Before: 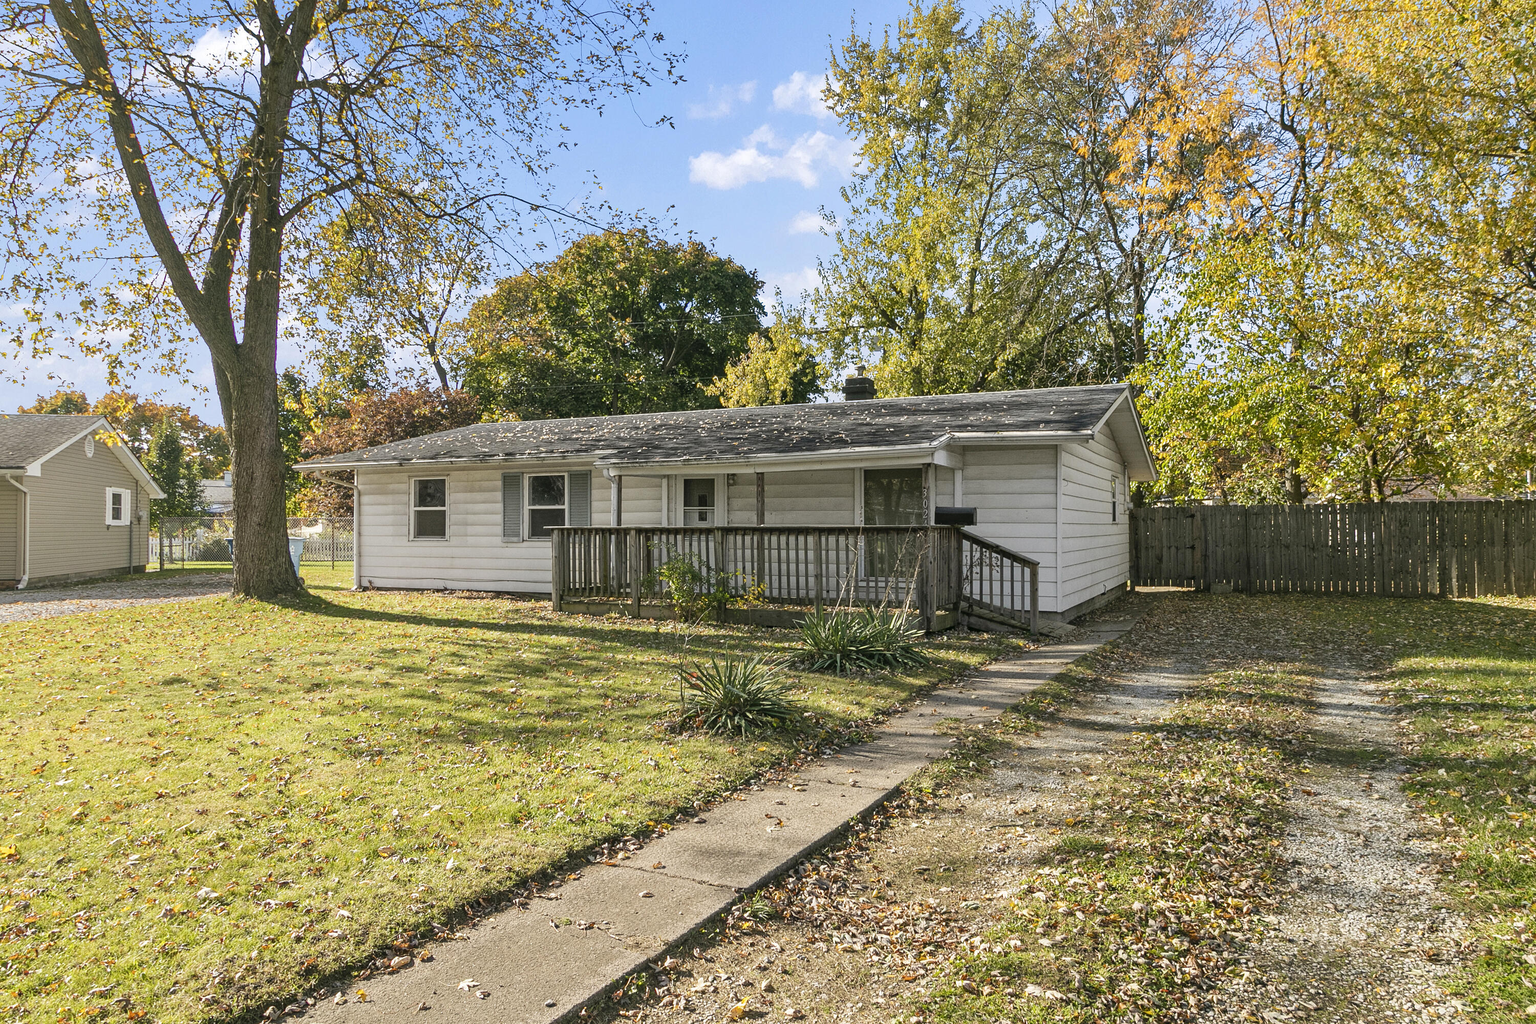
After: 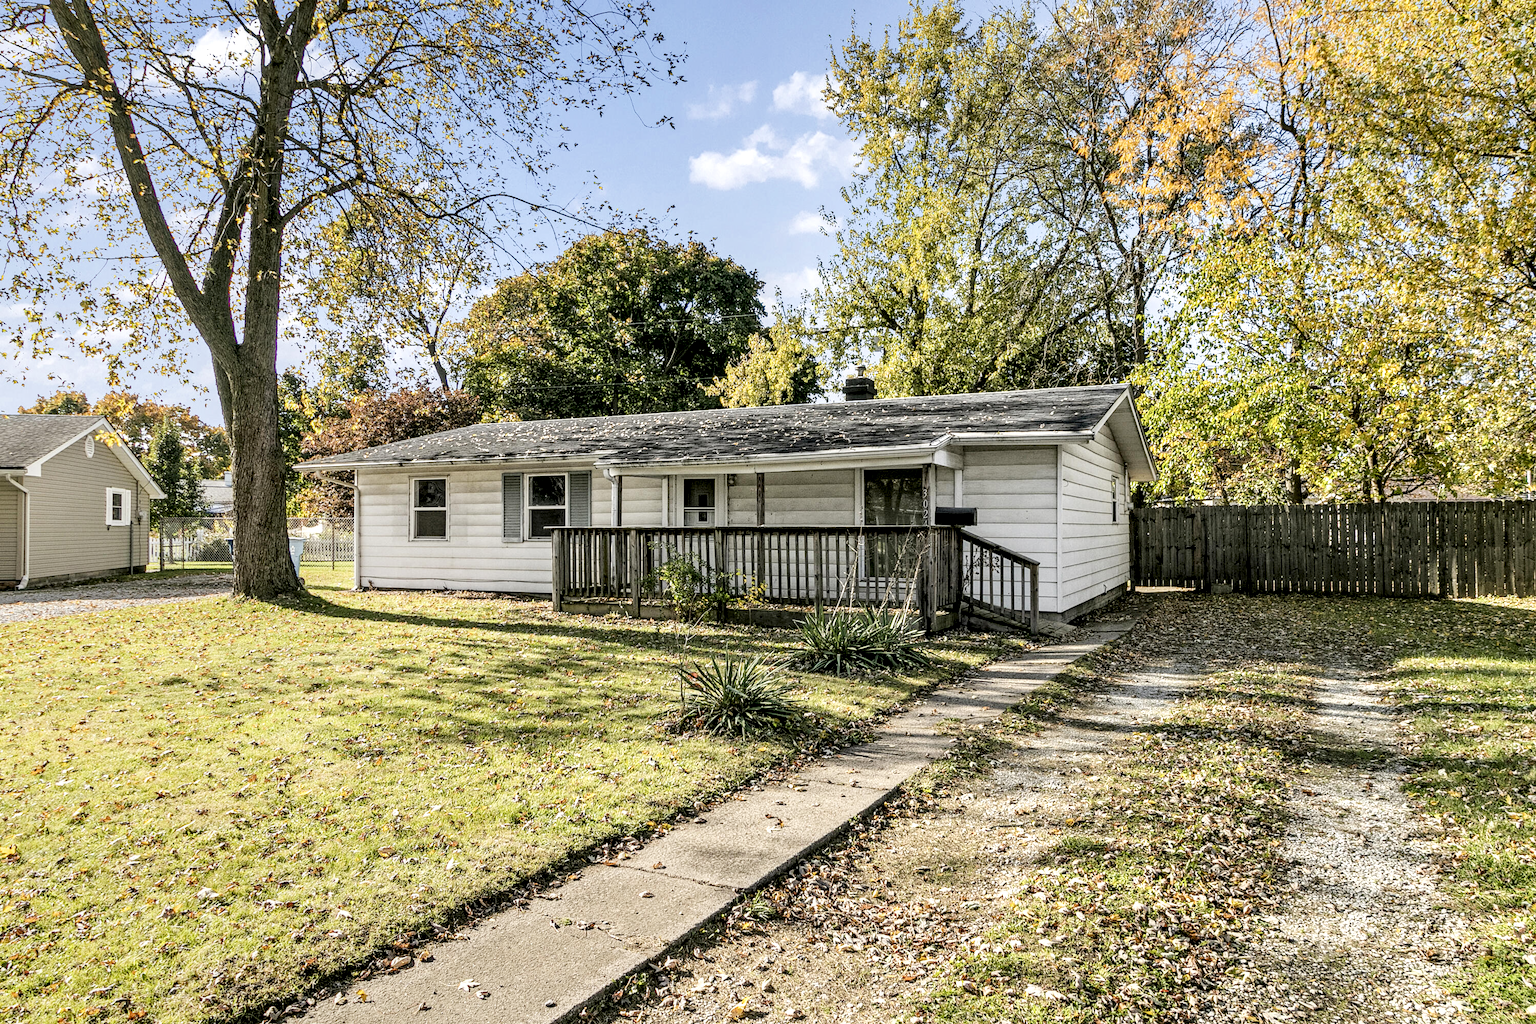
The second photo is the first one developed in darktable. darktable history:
exposure: black level correction -0.002, exposure 0.532 EV, compensate exposure bias true, compensate highlight preservation false
local contrast: highlights 81%, shadows 58%, detail 174%, midtone range 0.597
filmic rgb: black relative exposure -7.65 EV, white relative exposure 4.56 EV, hardness 3.61
